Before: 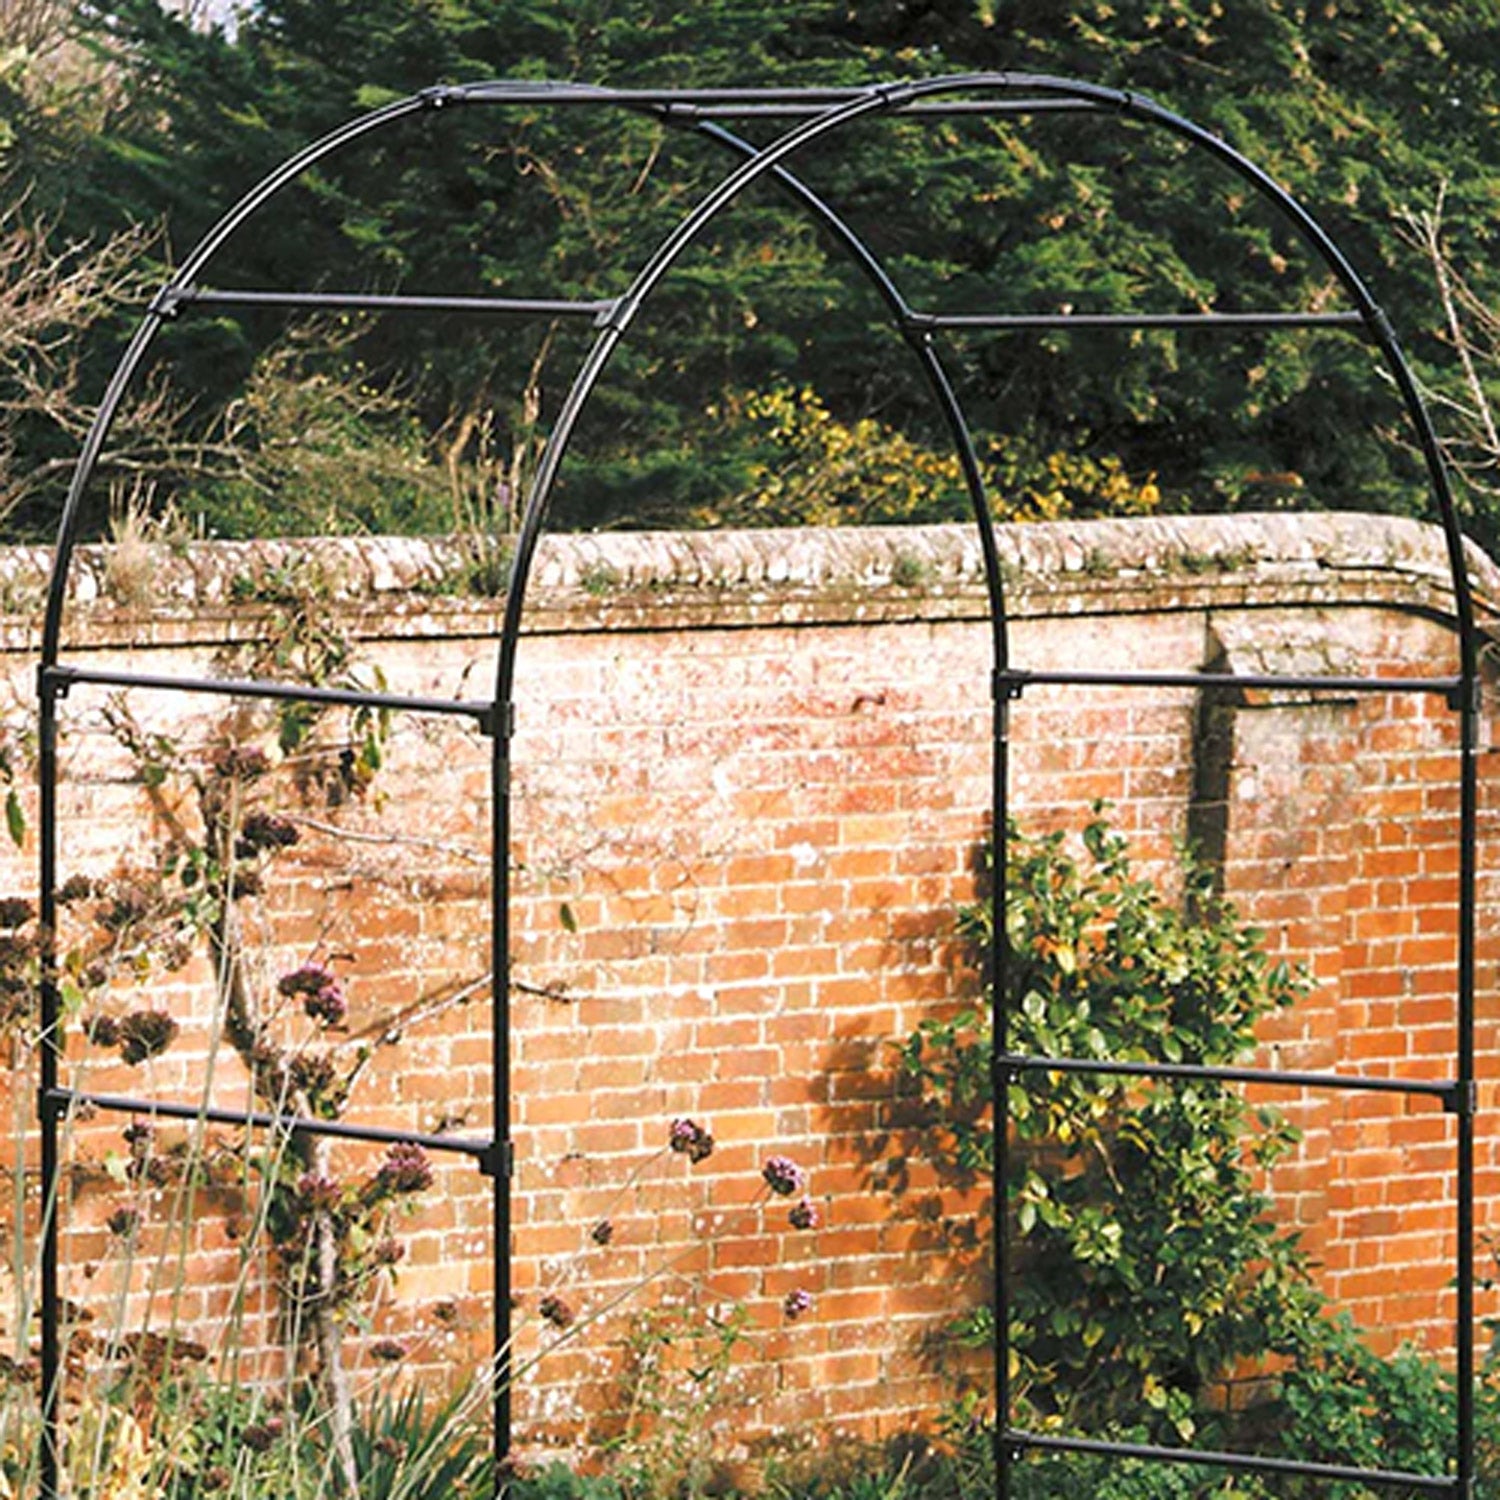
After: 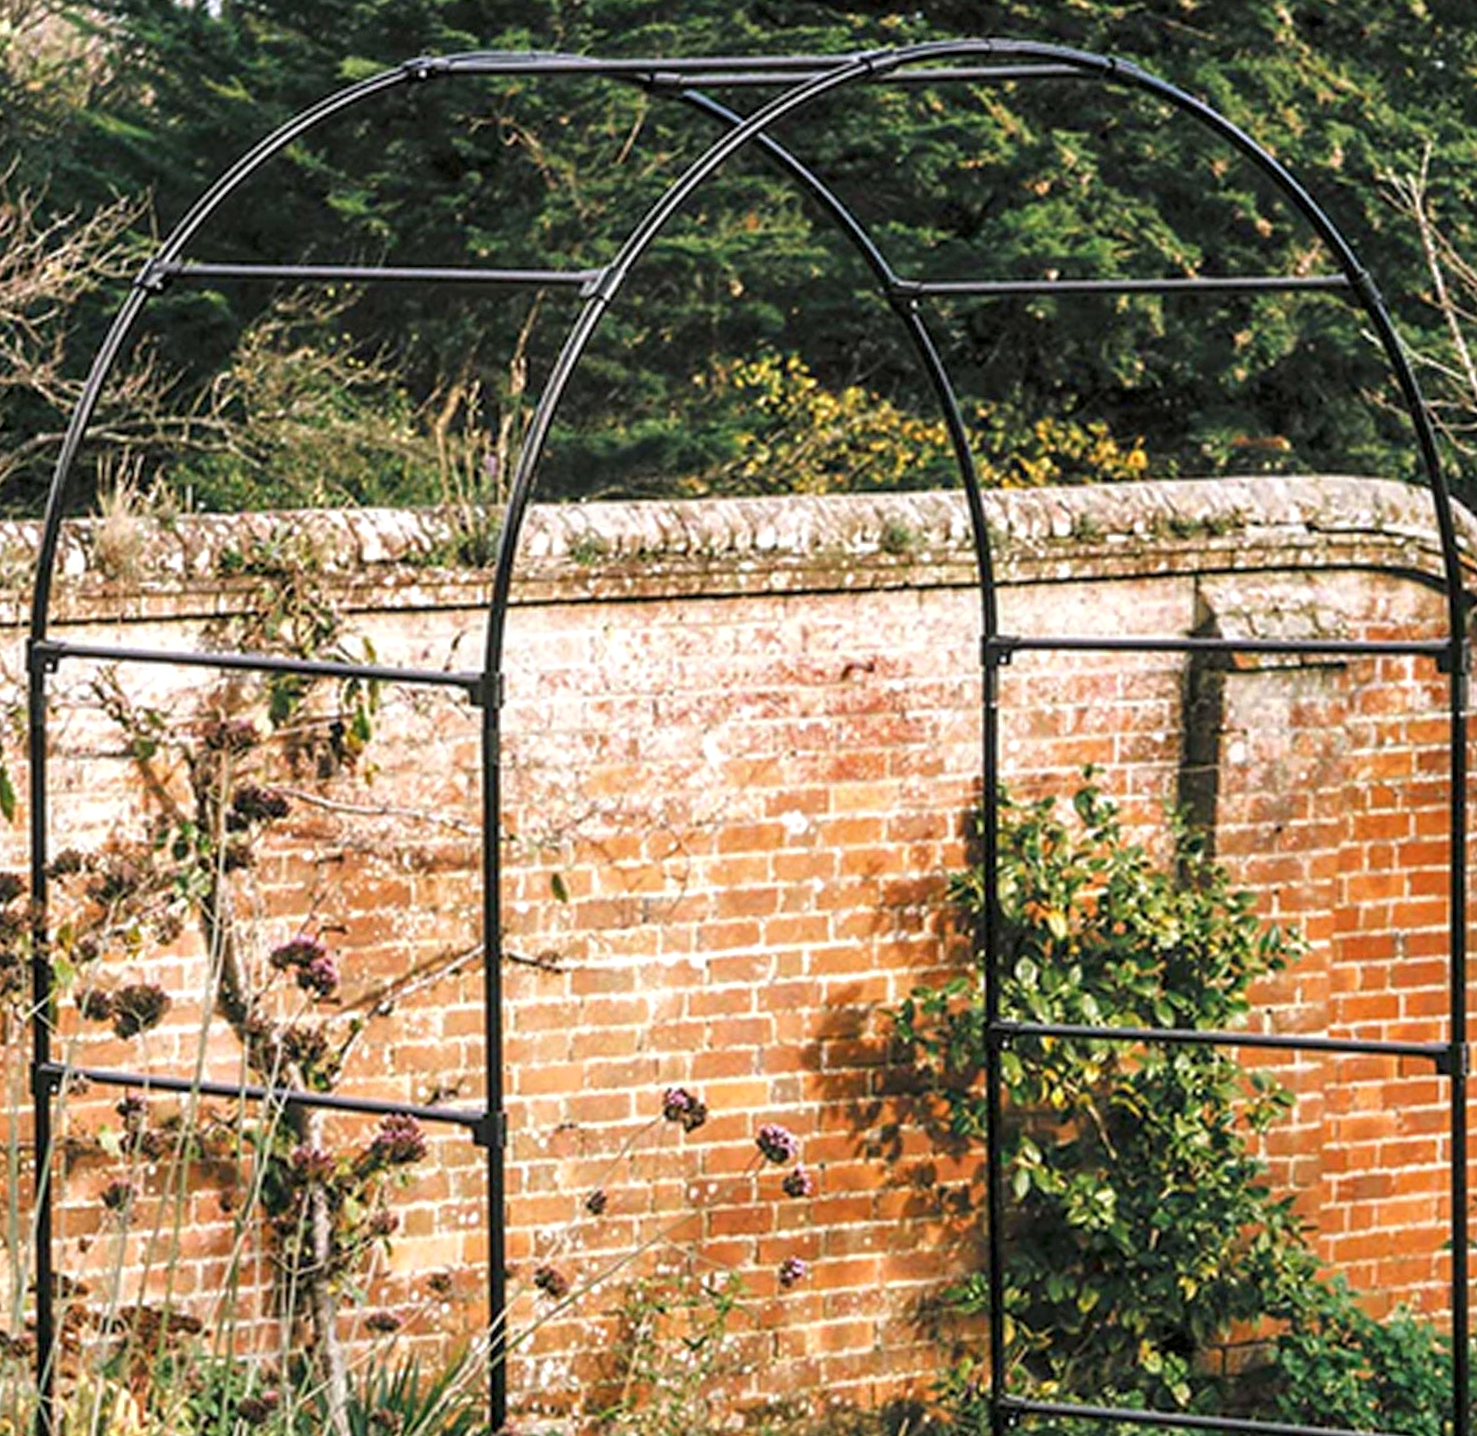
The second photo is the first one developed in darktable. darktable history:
crop and rotate: angle -0.5°
rotate and perspective: rotation -1°, crop left 0.011, crop right 0.989, crop top 0.025, crop bottom 0.975
local contrast: detail 130%
